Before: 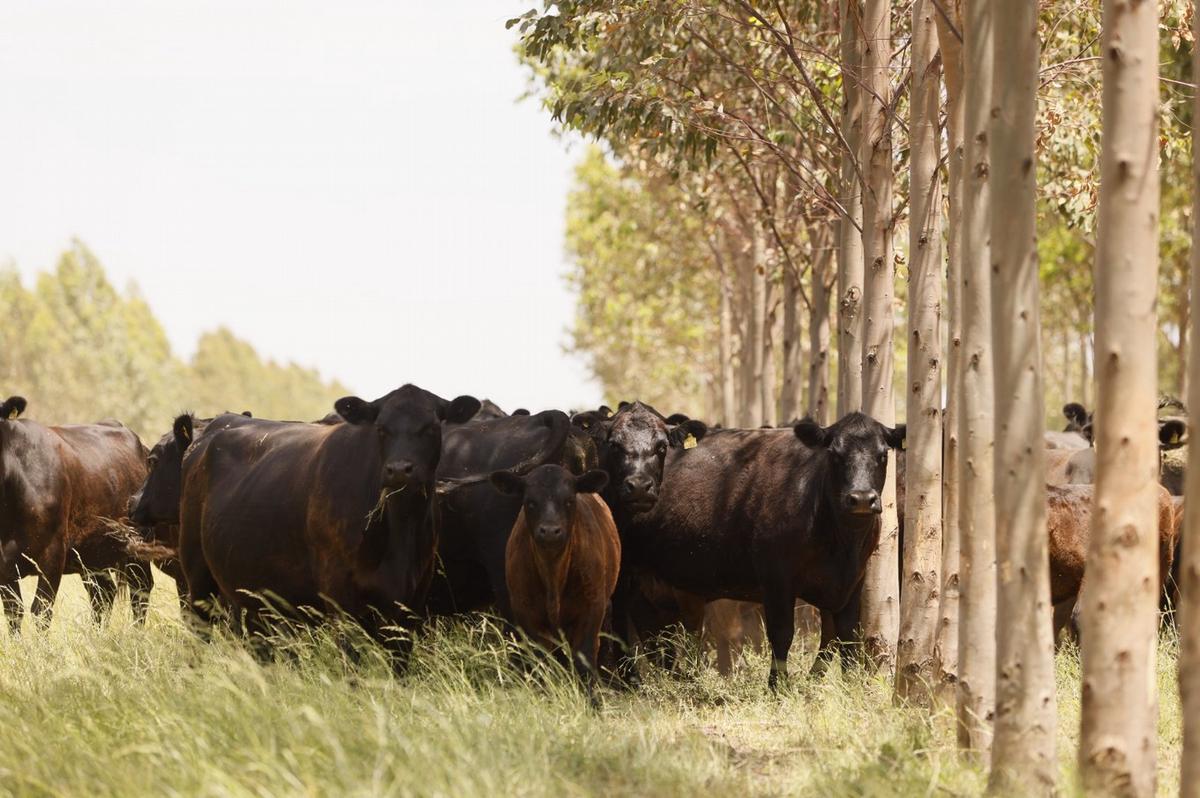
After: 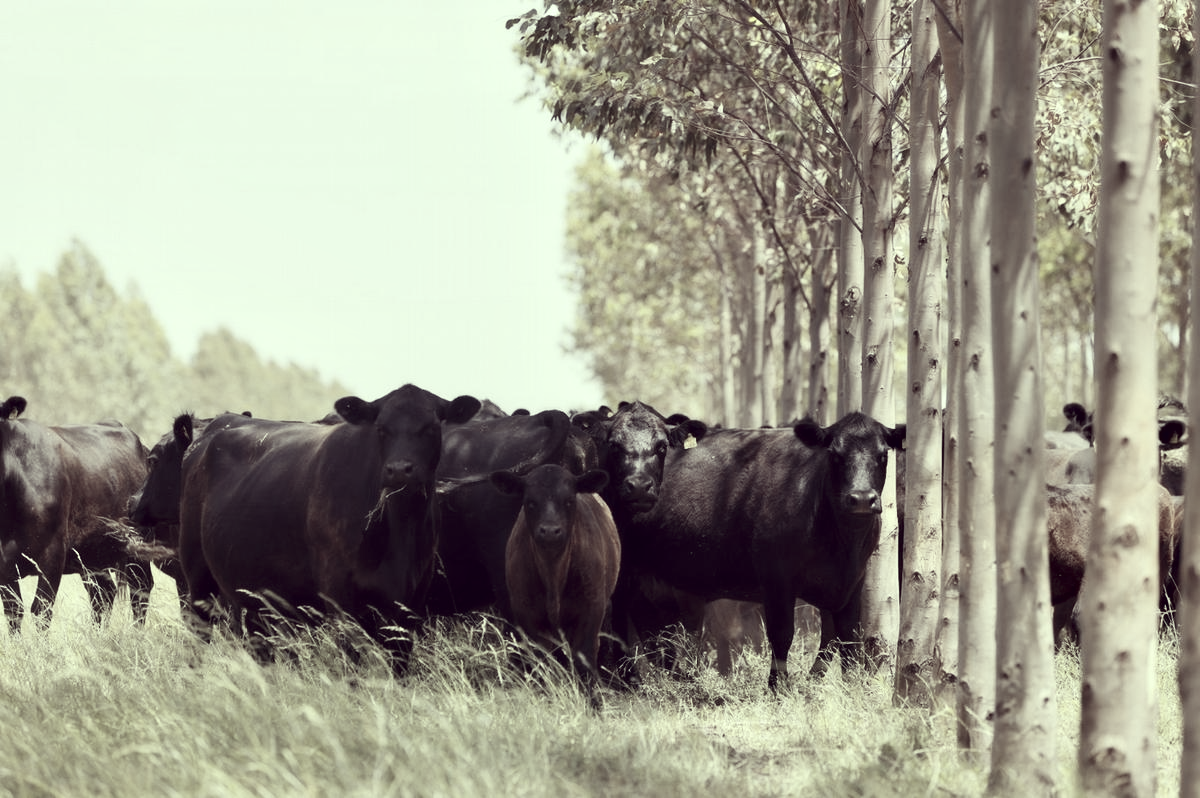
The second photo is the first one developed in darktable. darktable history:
contrast brightness saturation: contrast 0.112, saturation -0.179
contrast equalizer: octaves 7, y [[0.514, 0.573, 0.581, 0.508, 0.5, 0.5], [0.5 ×6], [0.5 ×6], [0 ×6], [0 ×6]], mix 0.805
color correction: highlights a* -20.67, highlights b* 20.07, shadows a* 19.86, shadows b* -20.69, saturation 0.418
